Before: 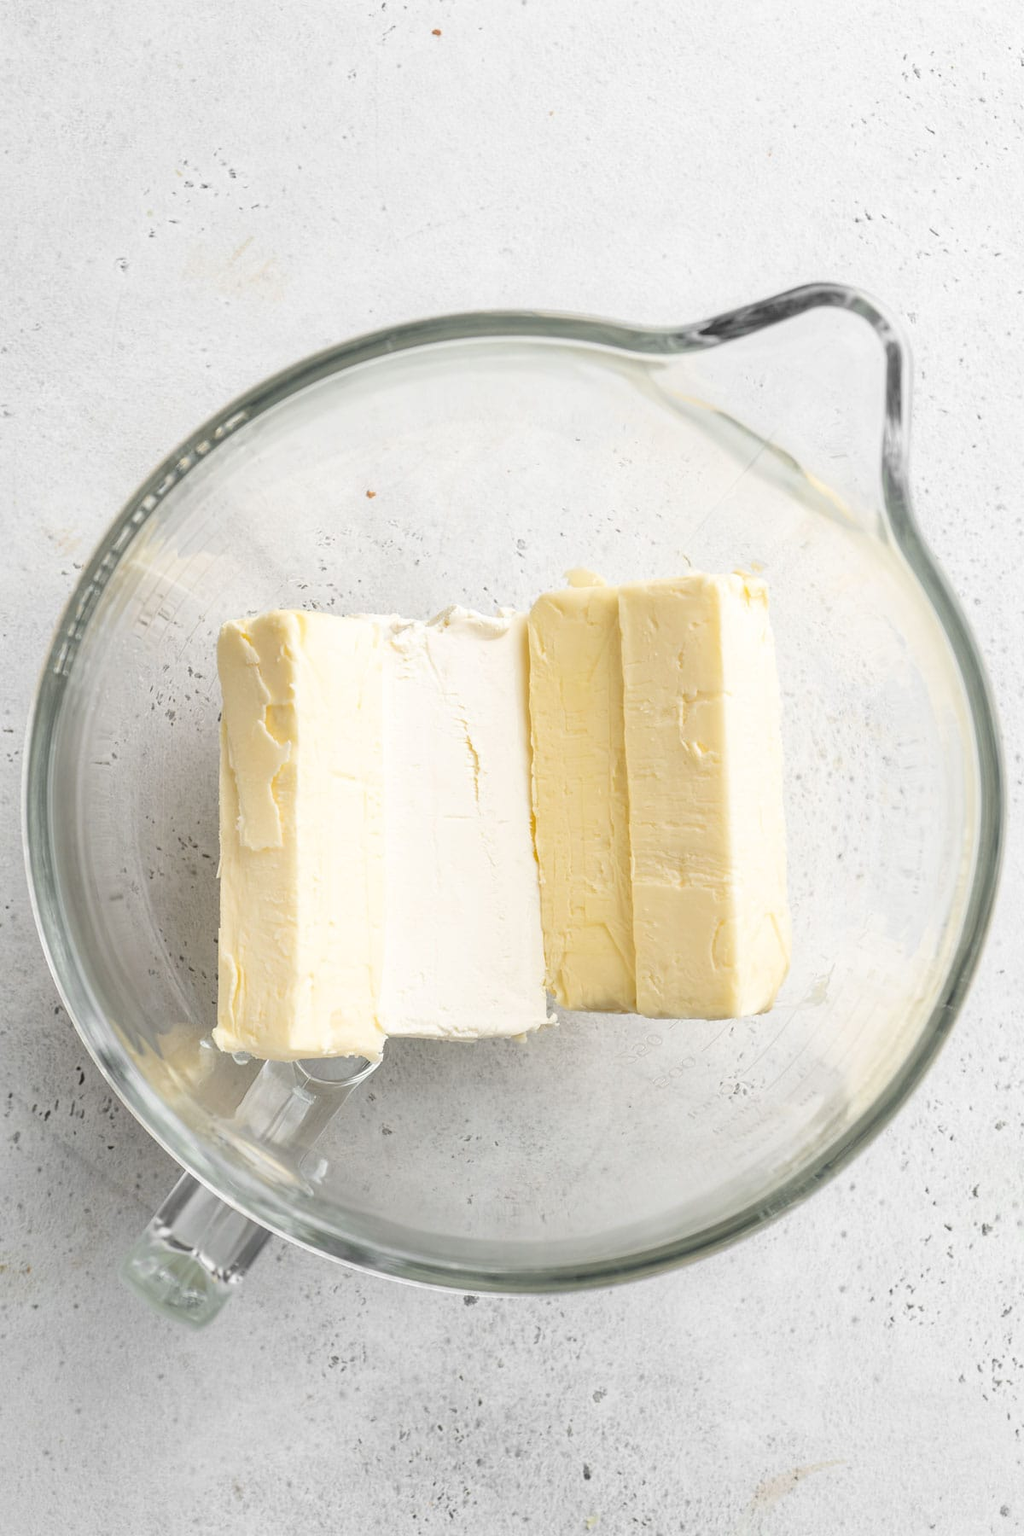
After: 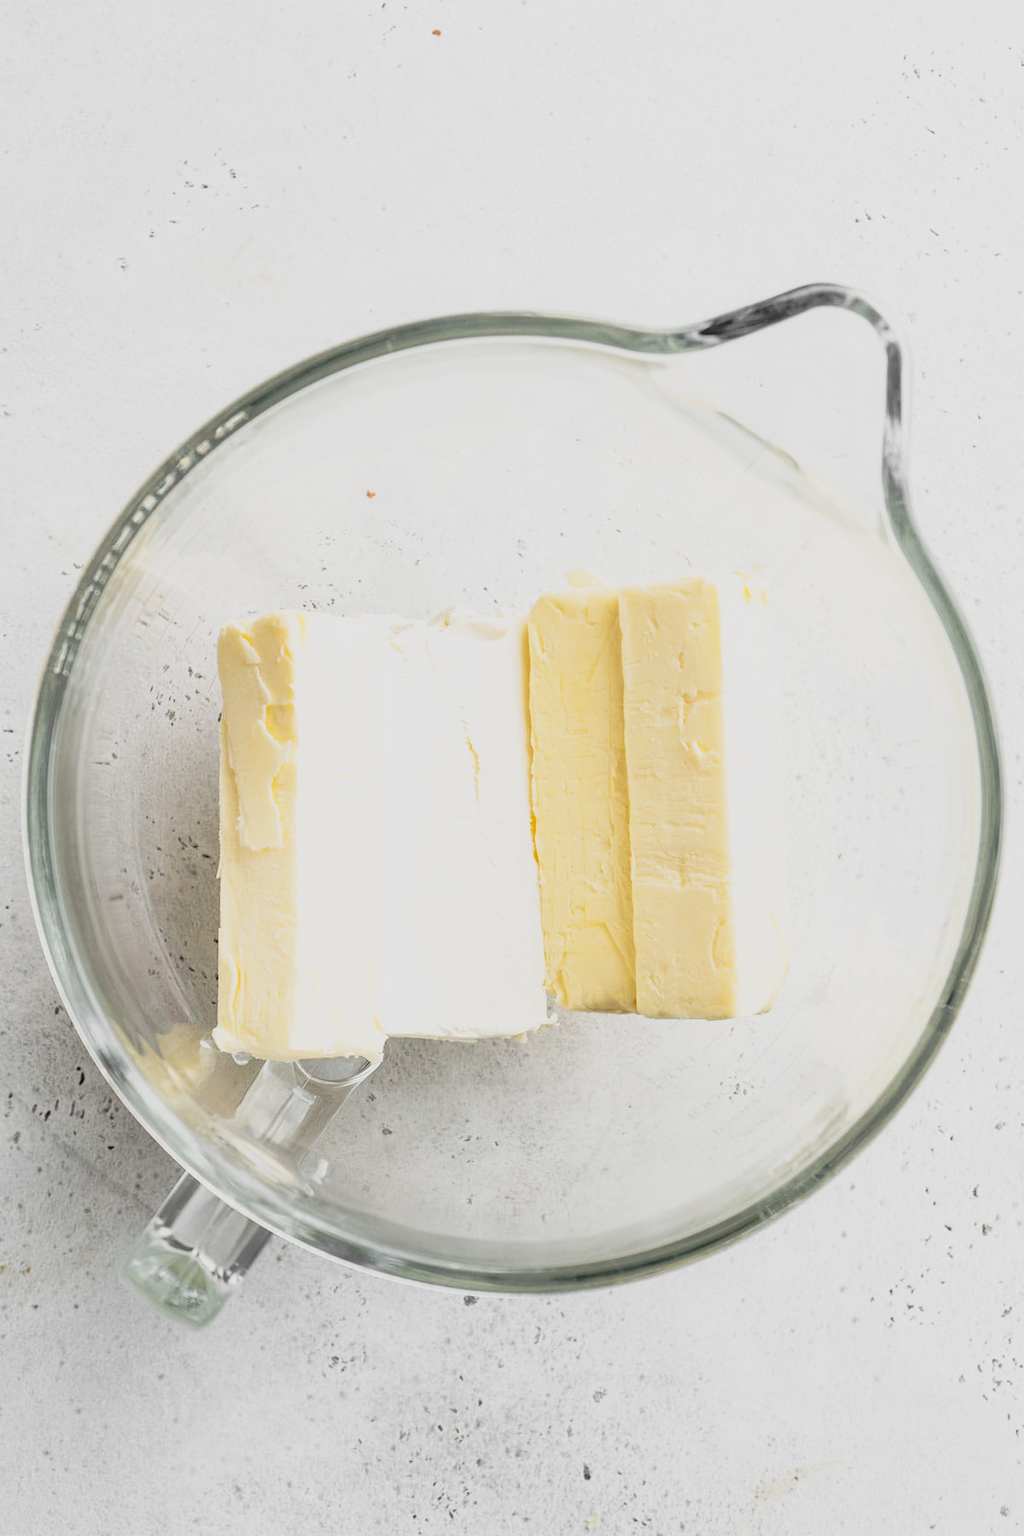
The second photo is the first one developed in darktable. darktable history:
tone curve: curves: ch0 [(0, 0.032) (0.094, 0.08) (0.265, 0.208) (0.41, 0.417) (0.498, 0.496) (0.638, 0.673) (0.819, 0.841) (0.96, 0.899)]; ch1 [(0, 0) (0.161, 0.092) (0.37, 0.302) (0.417, 0.434) (0.495, 0.504) (0.576, 0.589) (0.725, 0.765) (1, 1)]; ch2 [(0, 0) (0.352, 0.403) (0.45, 0.469) (0.521, 0.515) (0.59, 0.579) (1, 1)], preserve colors none
